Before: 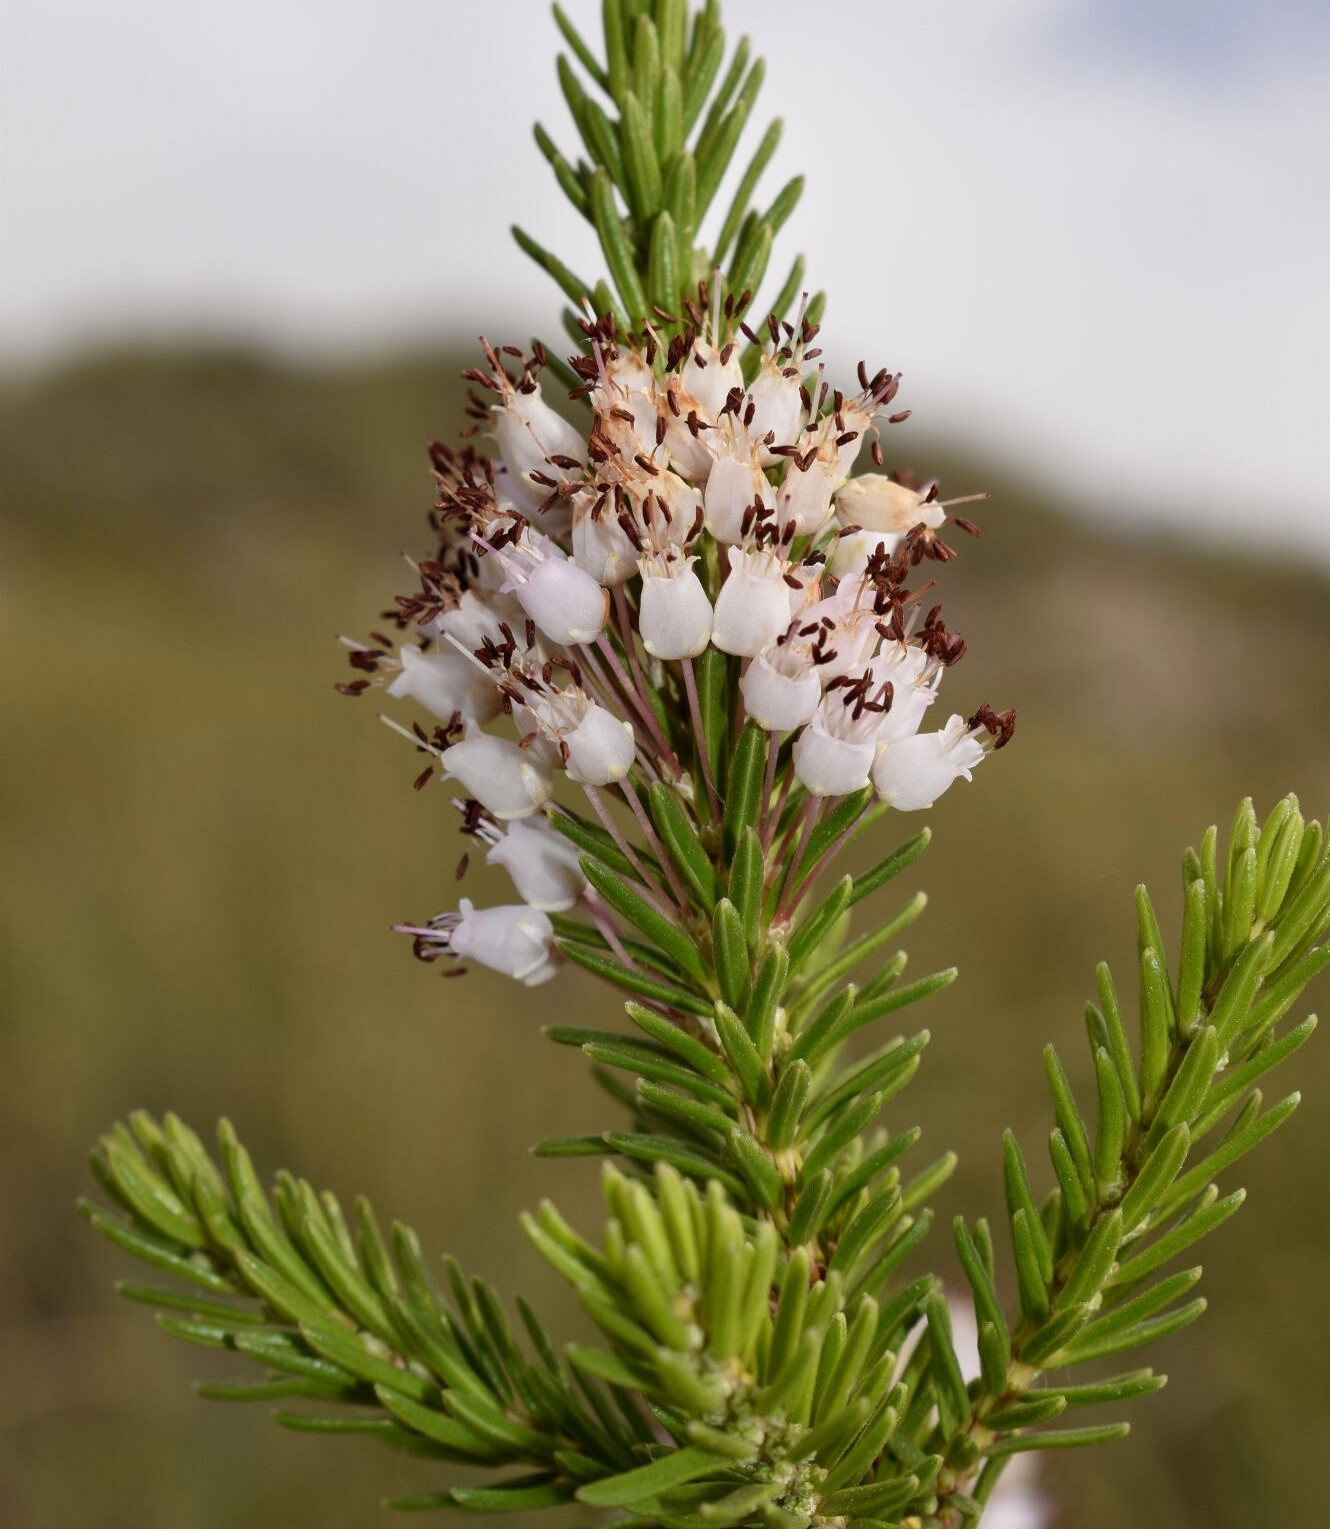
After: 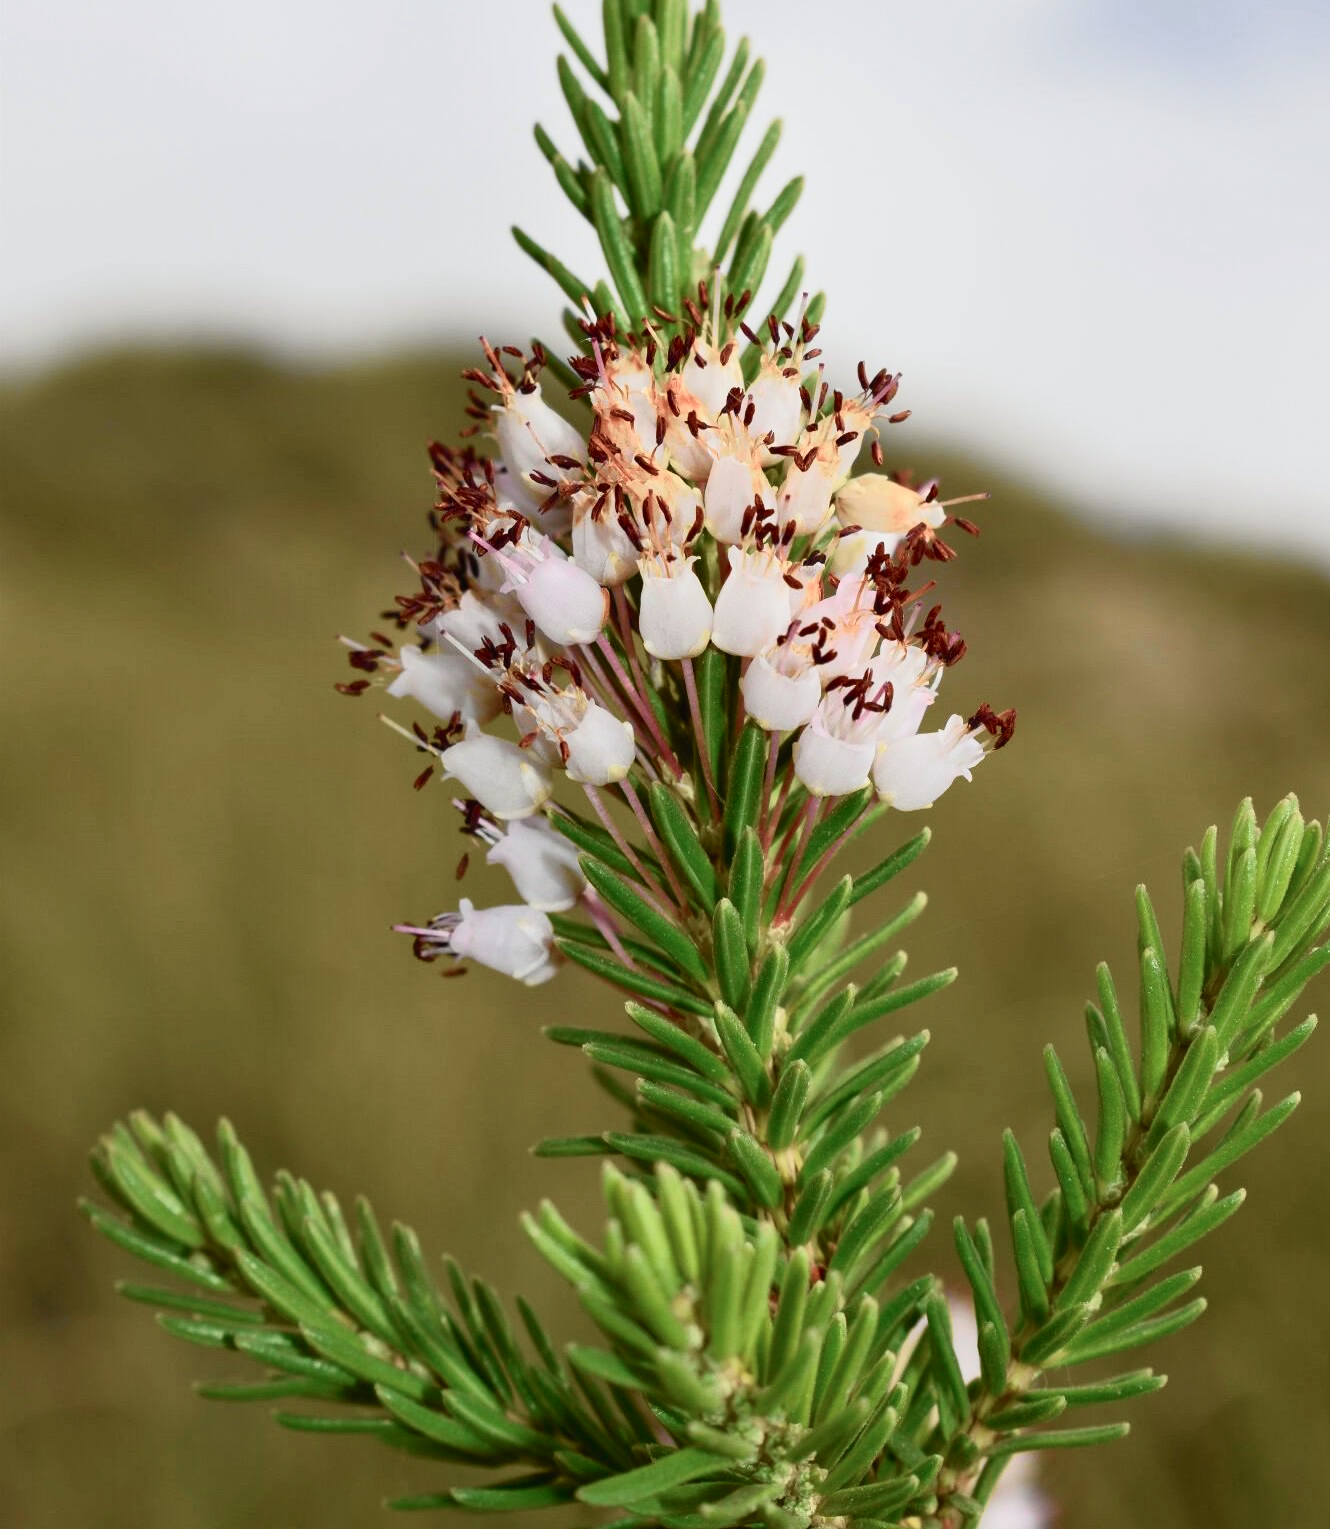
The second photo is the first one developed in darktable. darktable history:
tone curve: curves: ch0 [(0, 0.013) (0.104, 0.103) (0.258, 0.267) (0.448, 0.487) (0.709, 0.794) (0.895, 0.915) (0.994, 0.971)]; ch1 [(0, 0) (0.335, 0.298) (0.446, 0.413) (0.488, 0.484) (0.515, 0.508) (0.584, 0.623) (0.635, 0.661) (1, 1)]; ch2 [(0, 0) (0.314, 0.306) (0.436, 0.447) (0.502, 0.503) (0.538, 0.541) (0.568, 0.603) (0.641, 0.635) (0.717, 0.701) (1, 1)], color space Lab, independent channels, preserve colors none
